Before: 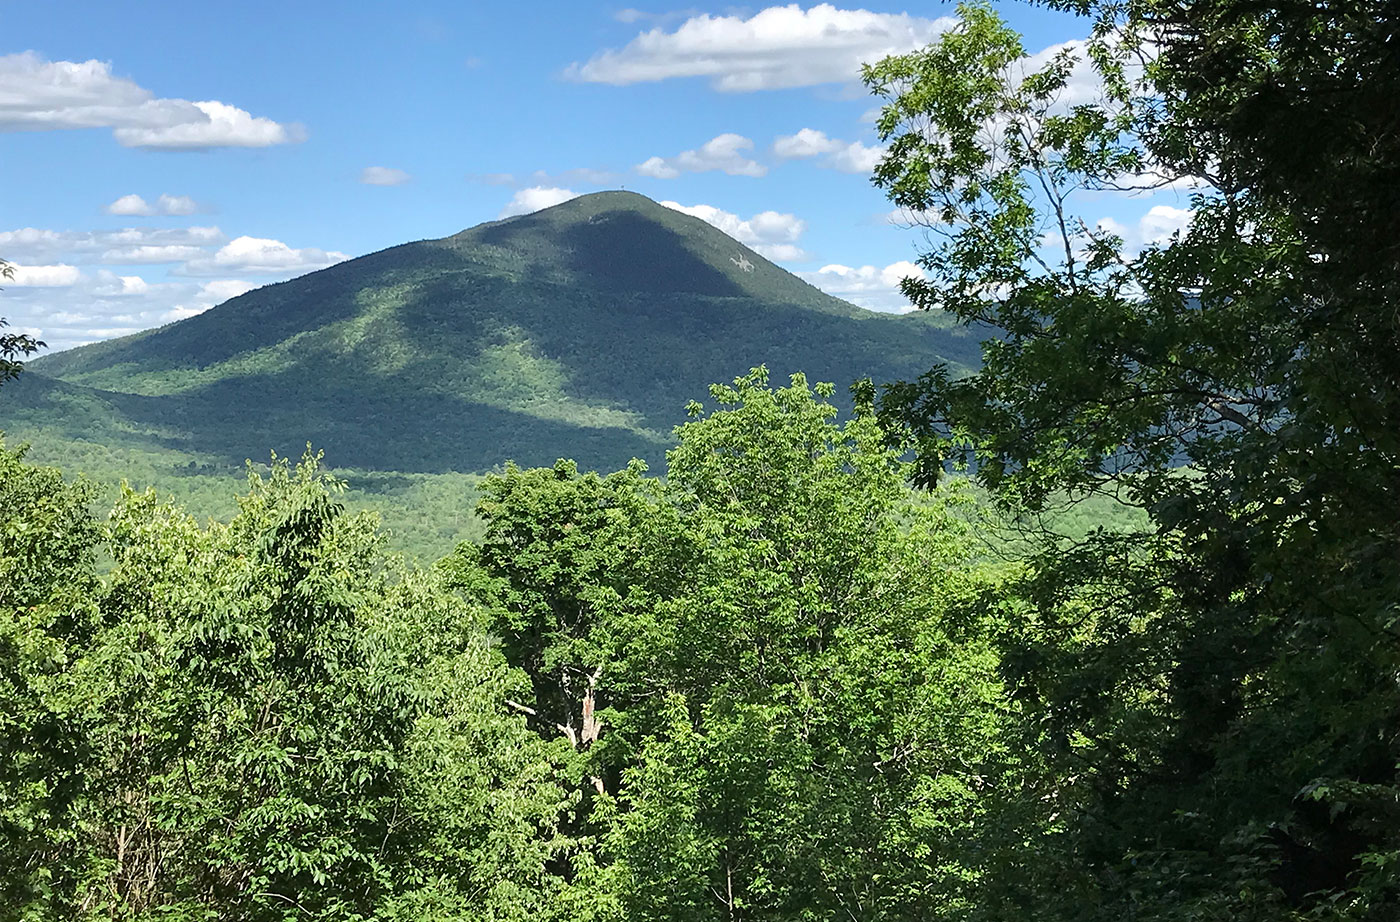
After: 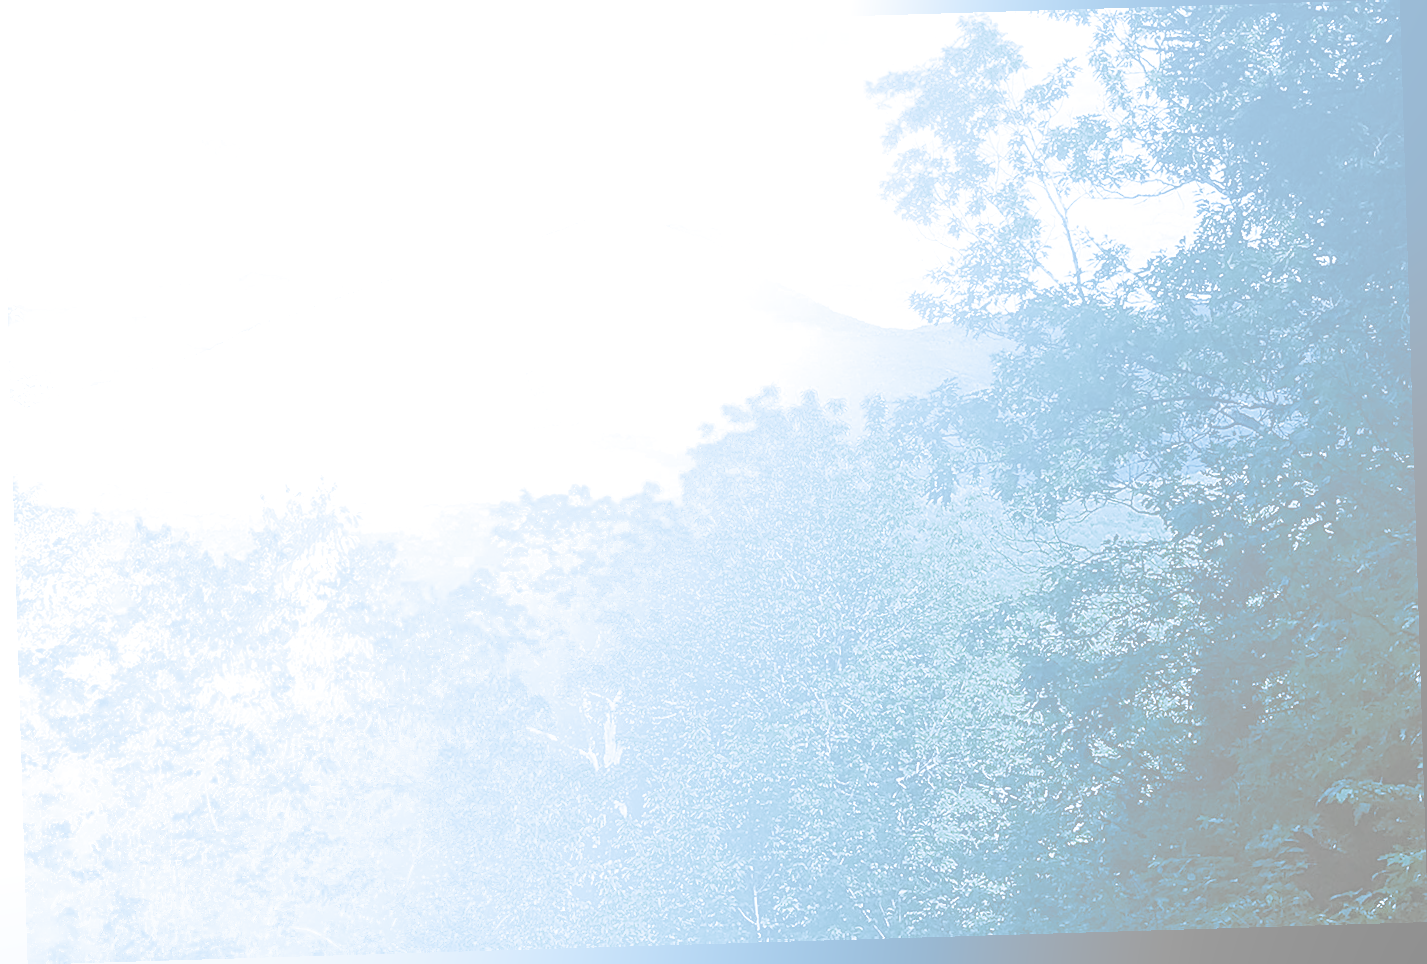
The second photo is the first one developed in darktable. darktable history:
bloom: size 85%, threshold 5%, strength 85%
rotate and perspective: rotation -1.75°, automatic cropping off
sharpen: on, module defaults
split-toning: shadows › hue 351.18°, shadows › saturation 0.86, highlights › hue 218.82°, highlights › saturation 0.73, balance -19.167
contrast brightness saturation: brightness 0.18, saturation -0.5
